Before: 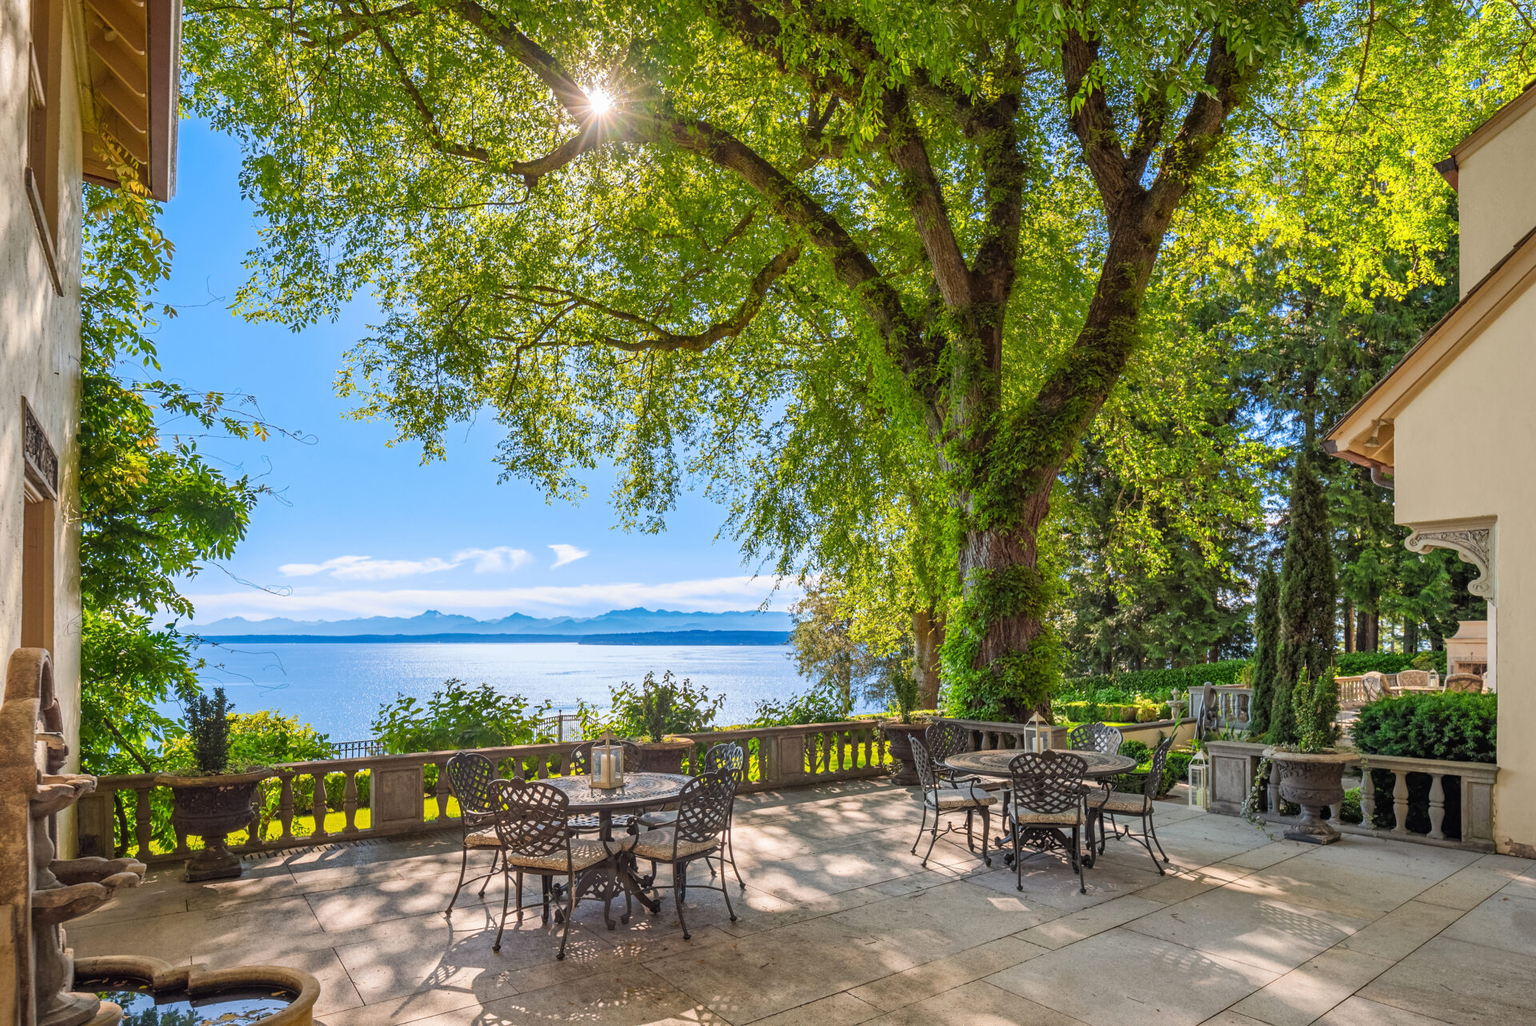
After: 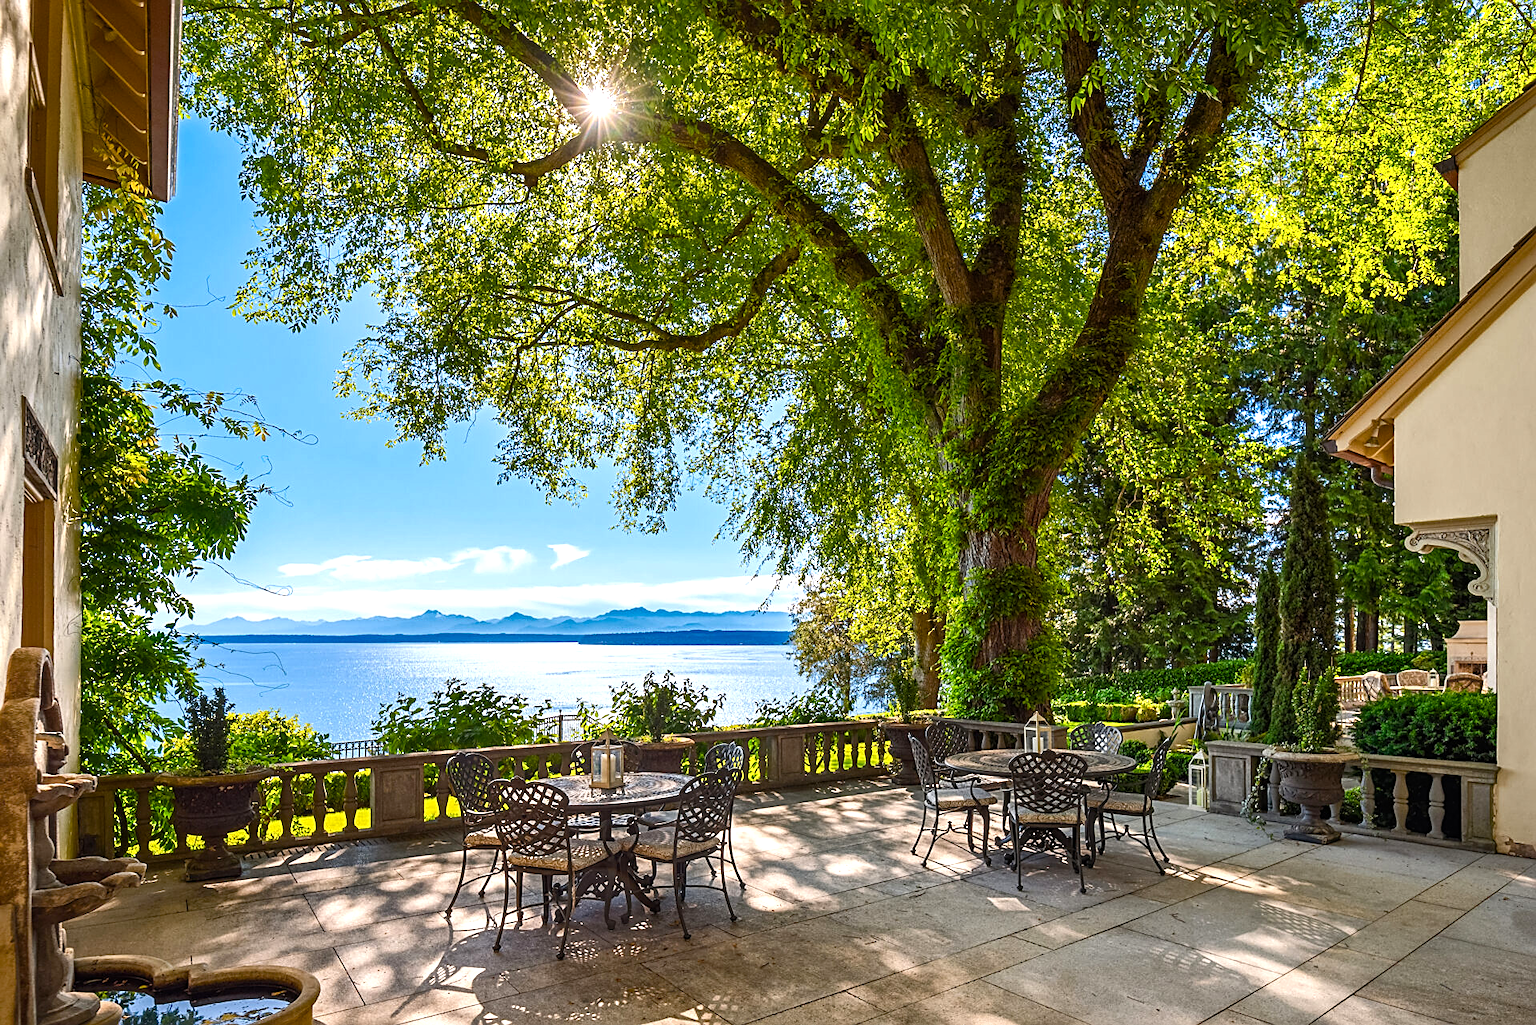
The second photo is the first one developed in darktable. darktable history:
sharpen: on, module defaults
color balance rgb: perceptual saturation grading › global saturation 20%, perceptual saturation grading › highlights -25.691%, perceptual saturation grading › shadows 49.732%, perceptual brilliance grading › highlights 14.361%, perceptual brilliance grading › mid-tones -5.763%, perceptual brilliance grading › shadows -27.413%
shadows and highlights: radius 125, shadows 30.38, highlights -30.5, highlights color adjustment 72.94%, low approximation 0.01, soften with gaussian
